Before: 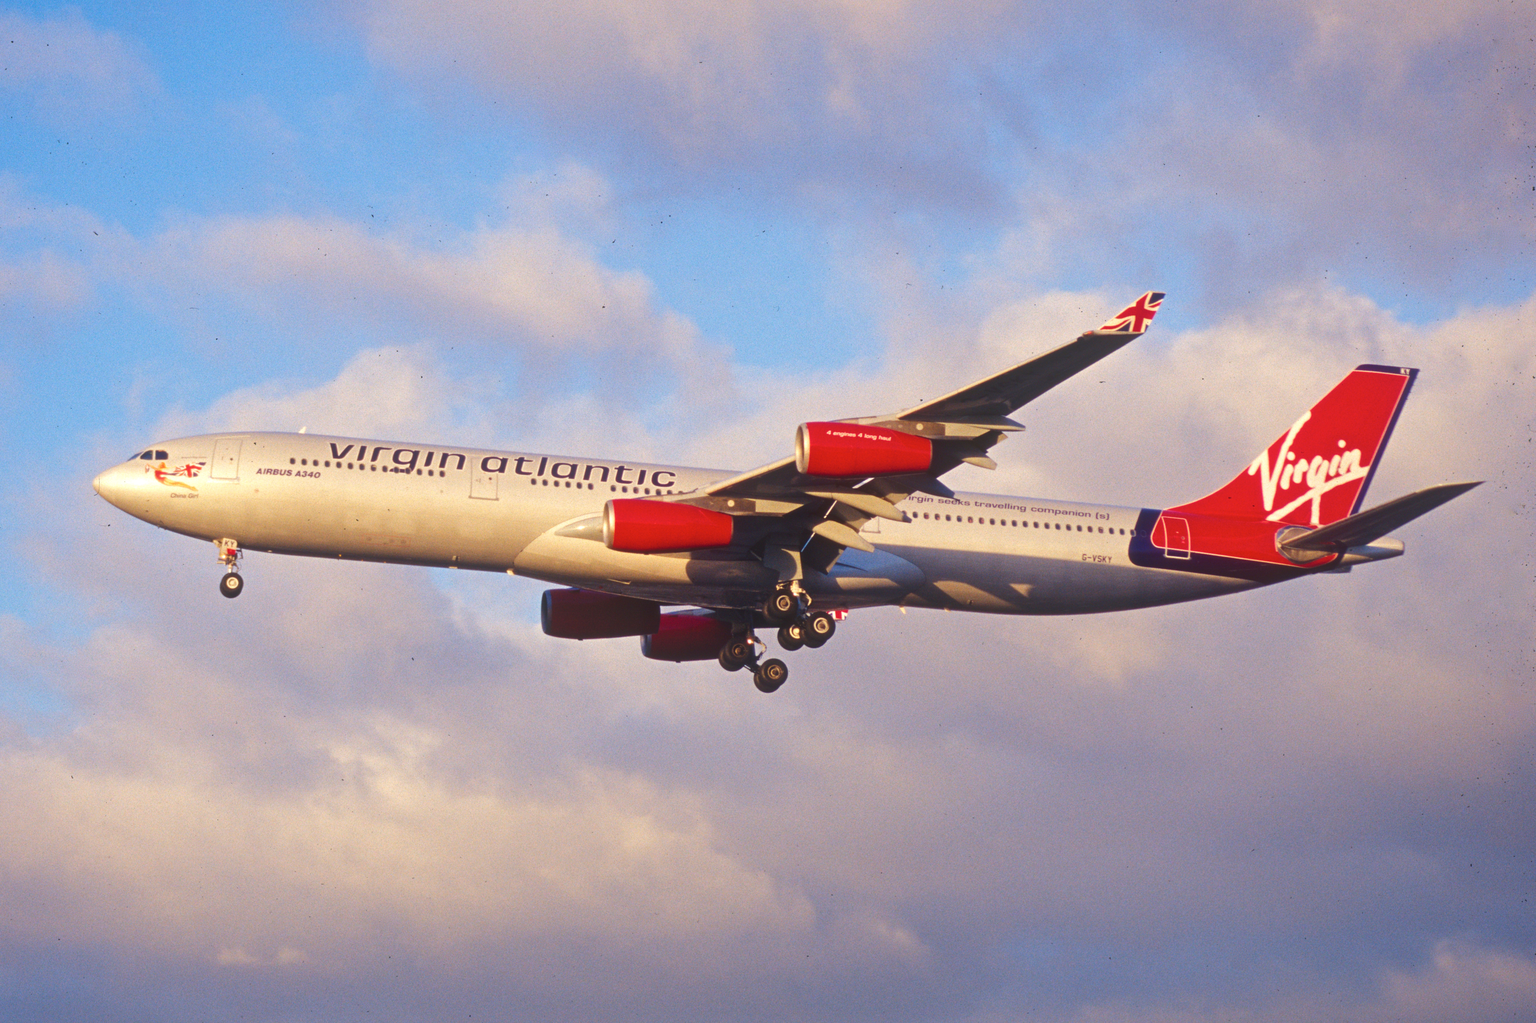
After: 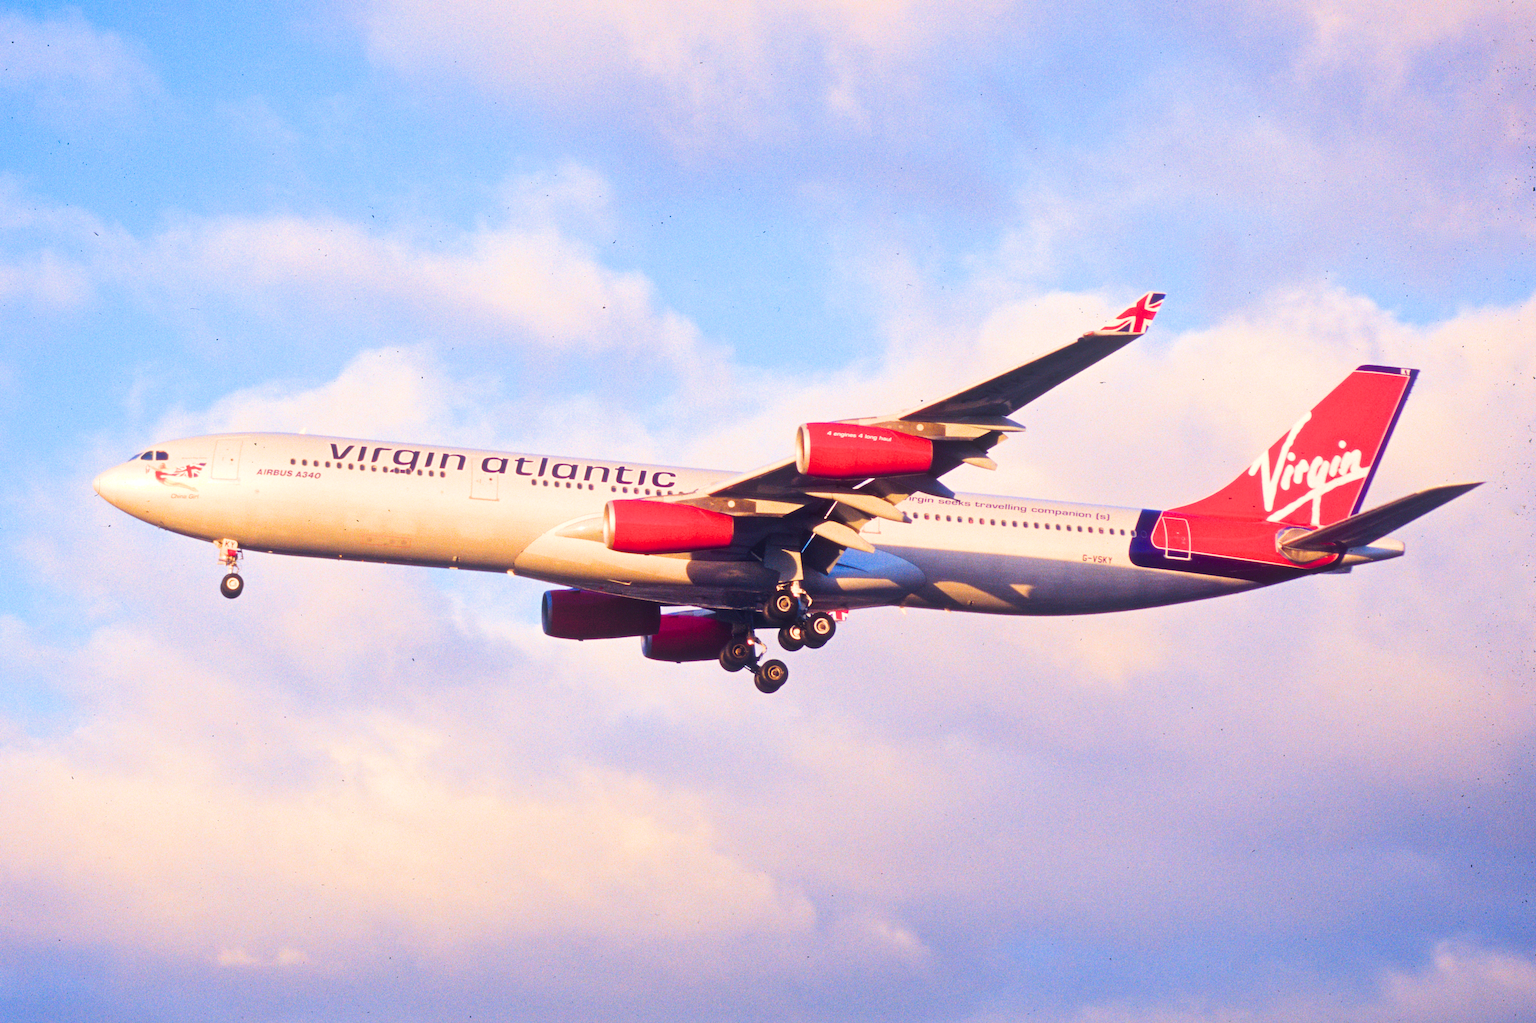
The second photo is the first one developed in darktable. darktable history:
sharpen: on, module defaults
filmic rgb: middle gray luminance 9.94%, black relative exposure -8.64 EV, white relative exposure 3.32 EV, target black luminance 0%, hardness 5.2, latitude 44.67%, contrast 1.313, highlights saturation mix 4.15%, shadows ↔ highlights balance 25.09%
color balance rgb: global offset › luminance -0.276%, global offset › chroma 0.303%, global offset › hue 260.93°, linear chroma grading › shadows 31.548%, linear chroma grading › global chroma -1.449%, linear chroma grading › mid-tones 4.423%, perceptual saturation grading › global saturation 29.664%, global vibrance 9.956%
exposure: exposure 0.789 EV, compensate highlight preservation false
